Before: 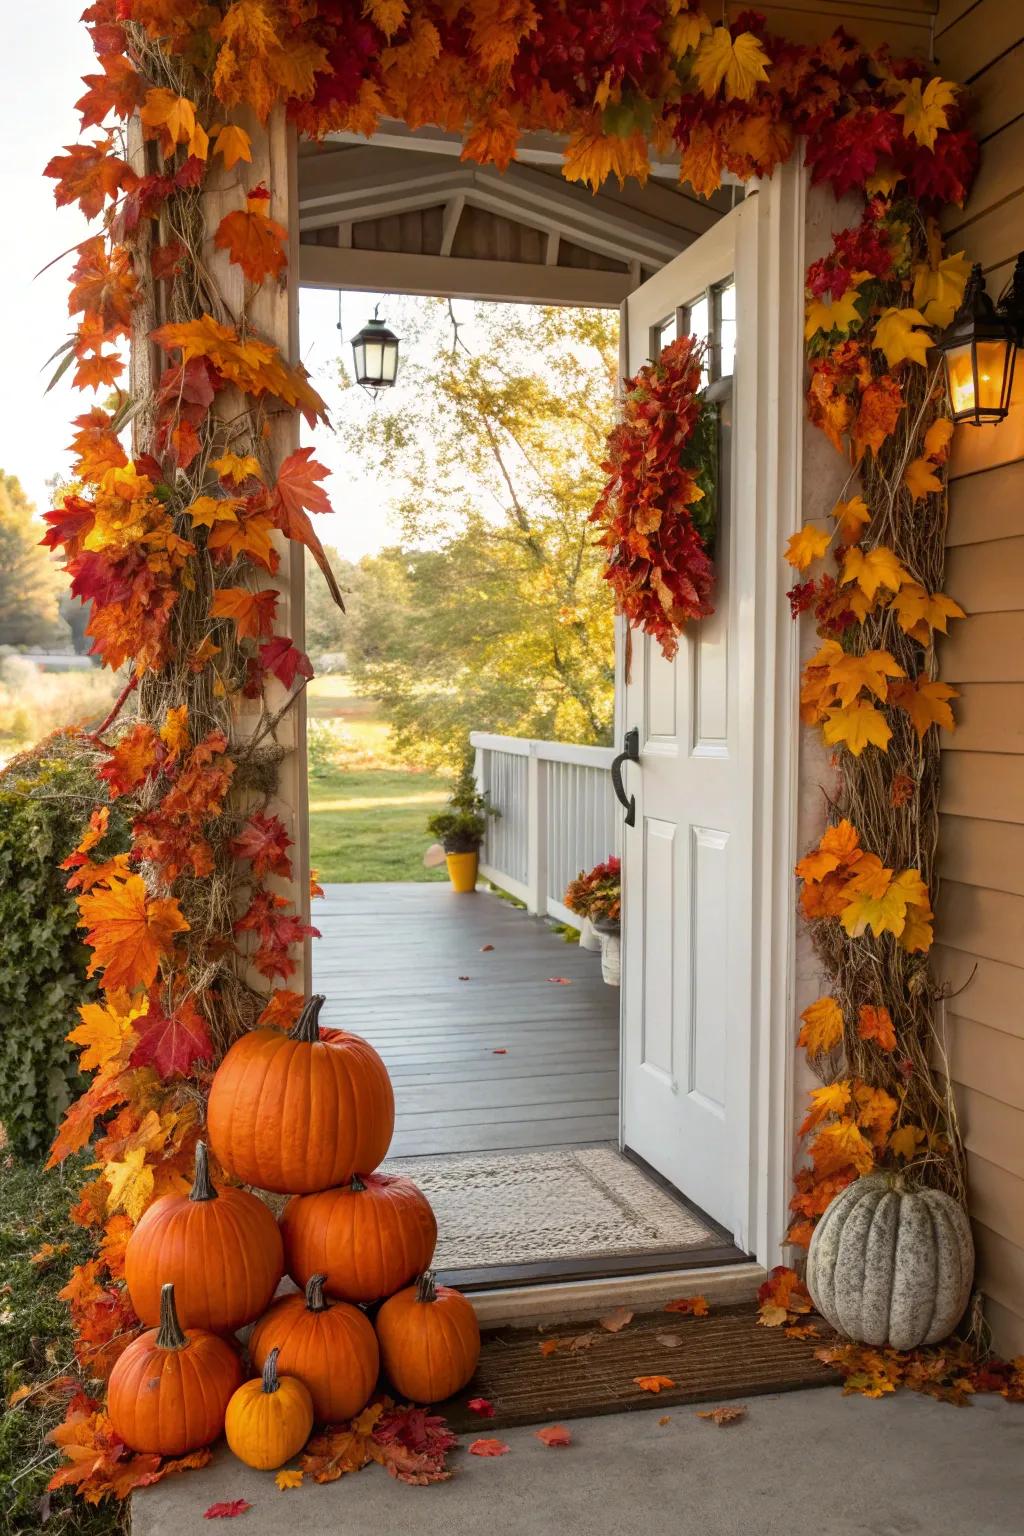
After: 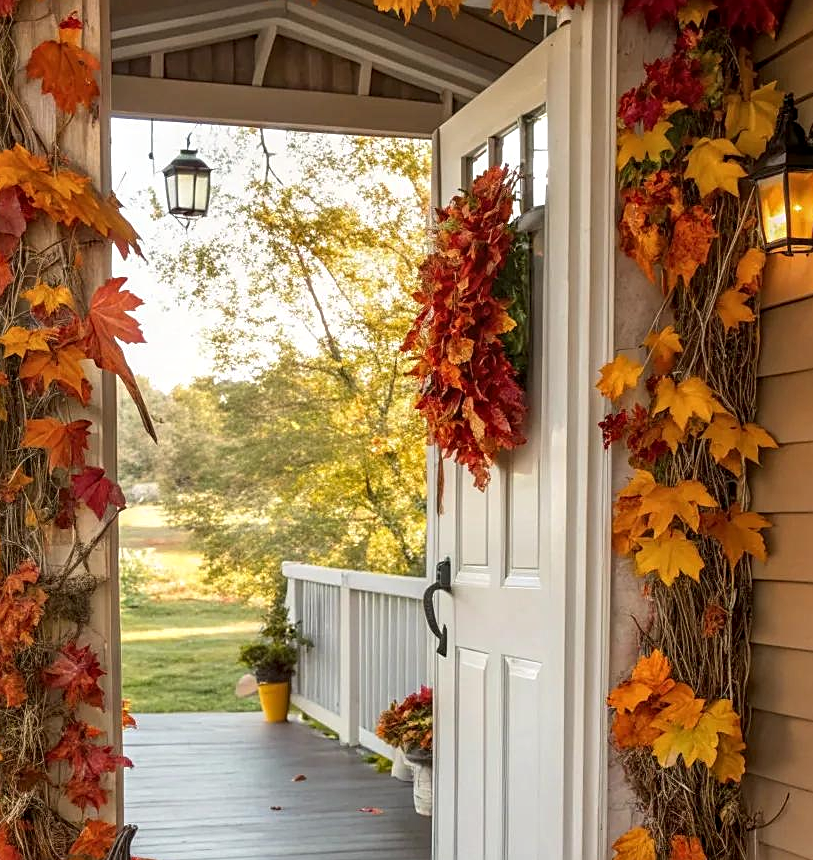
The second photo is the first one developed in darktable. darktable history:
crop: left 18.38%, top 11.08%, right 2.149%, bottom 32.889%
sharpen: on, module defaults
local contrast: on, module defaults
color correction: highlights a* -0.155, highlights b* 0.149
